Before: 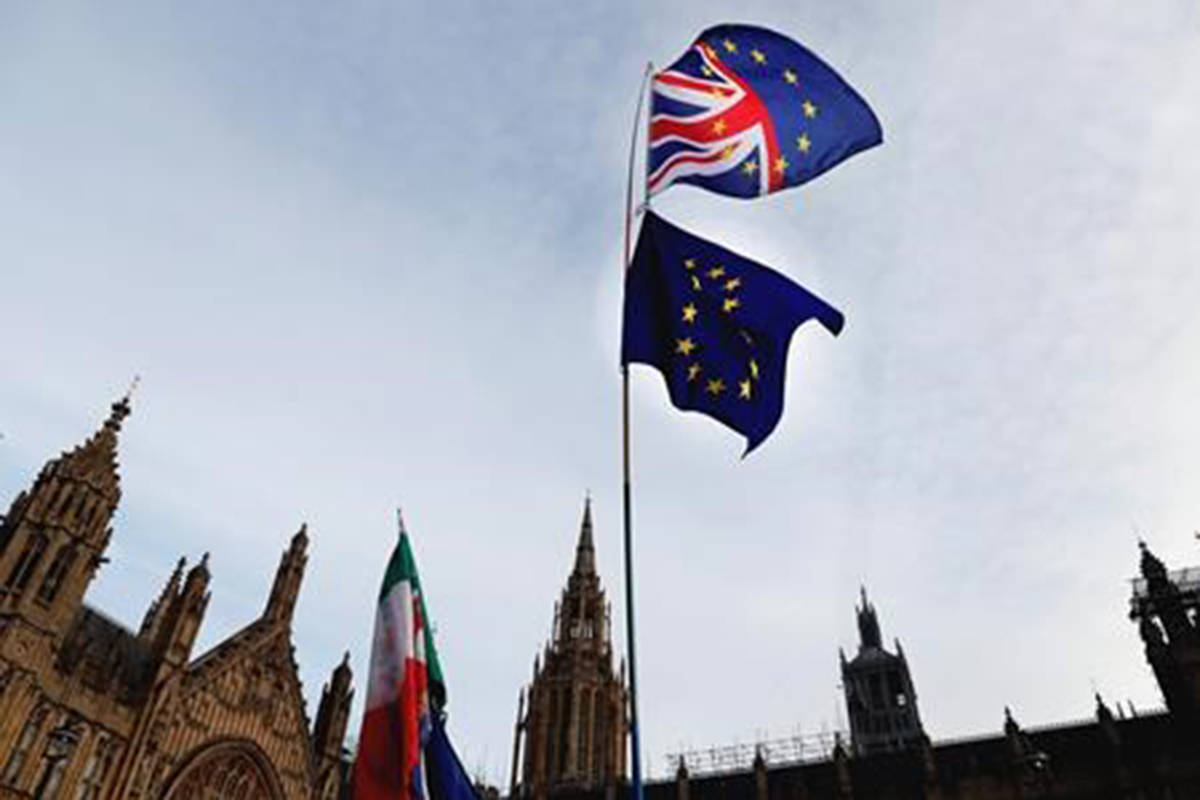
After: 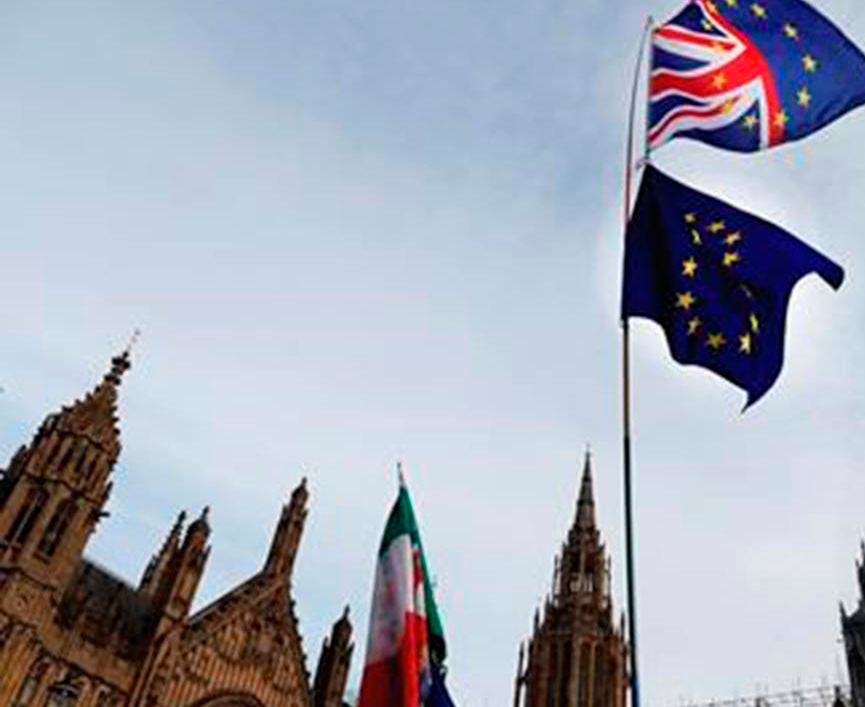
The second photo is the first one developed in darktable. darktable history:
crop: top 5.771%, right 27.878%, bottom 5.805%
